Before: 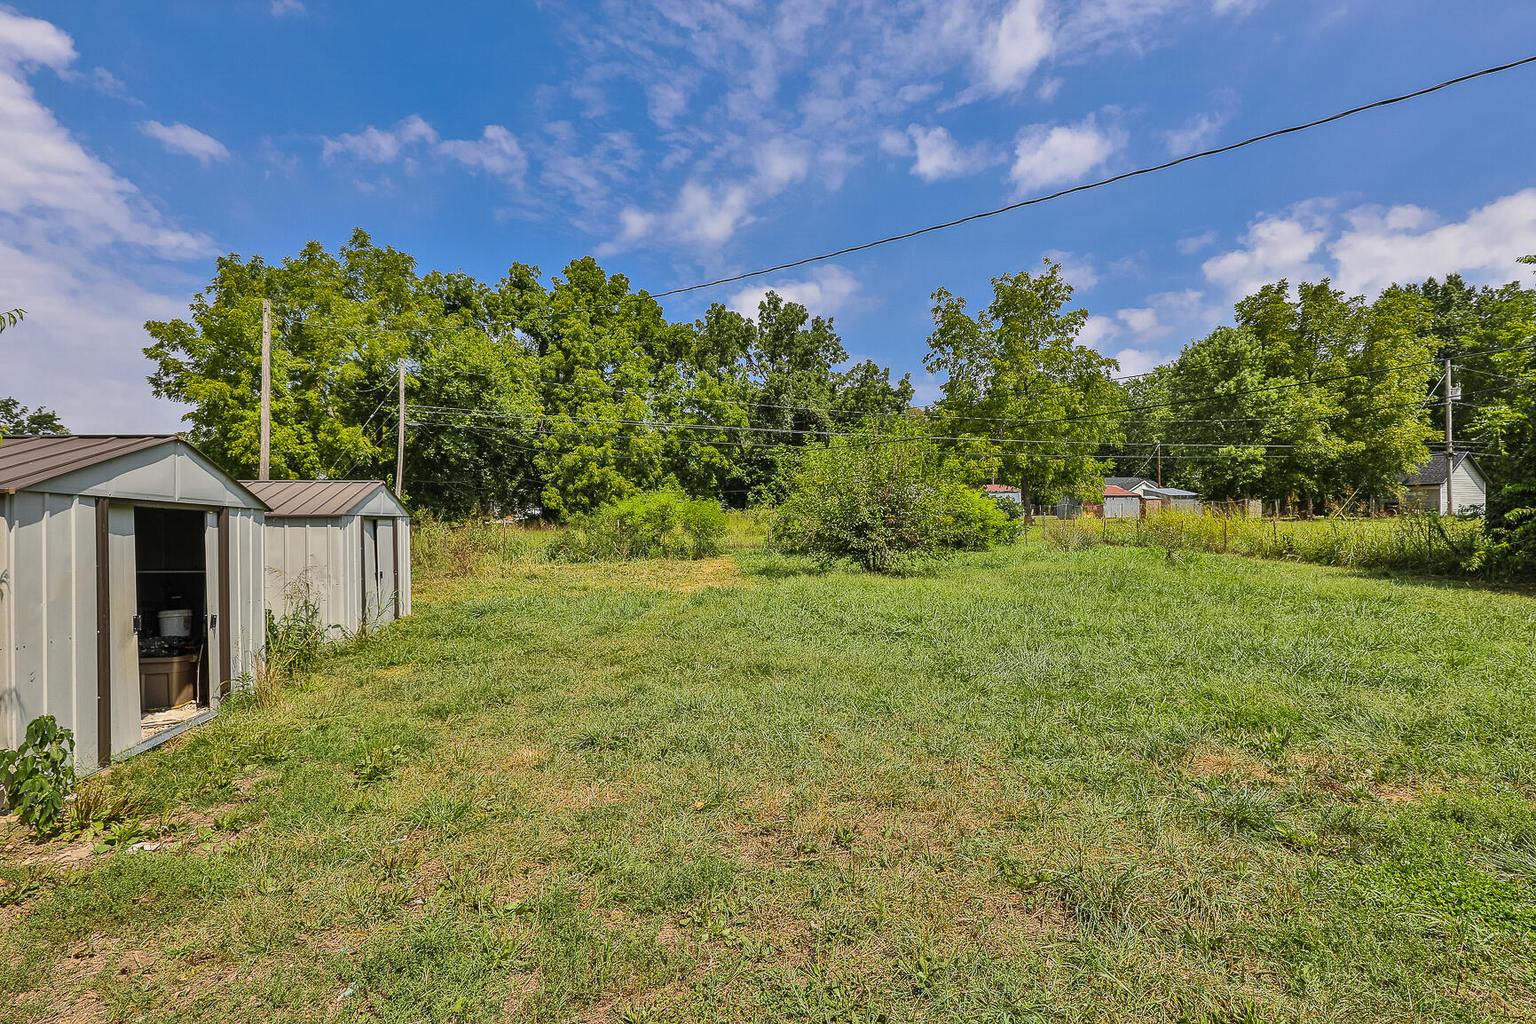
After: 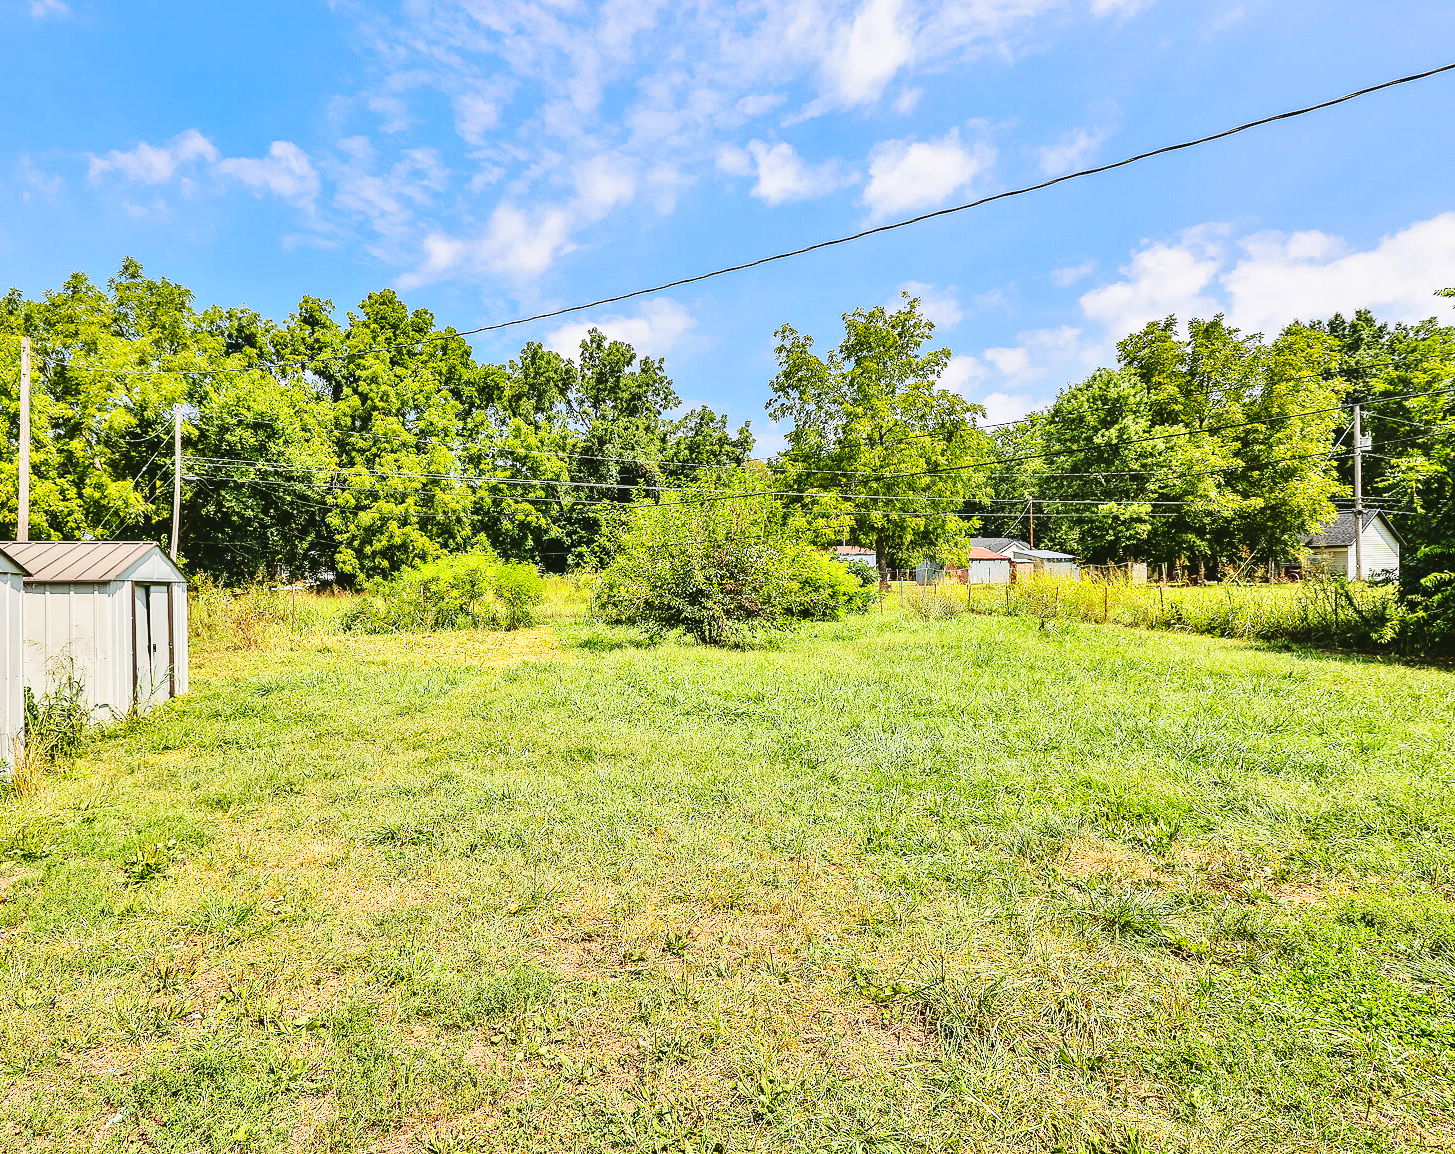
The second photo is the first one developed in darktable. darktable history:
tone curve: curves: ch0 [(0, 0) (0.003, 0.047) (0.011, 0.05) (0.025, 0.053) (0.044, 0.057) (0.069, 0.062) (0.1, 0.084) (0.136, 0.115) (0.177, 0.159) (0.224, 0.216) (0.277, 0.289) (0.335, 0.382) (0.399, 0.474) (0.468, 0.561) (0.543, 0.636) (0.623, 0.705) (0.709, 0.778) (0.801, 0.847) (0.898, 0.916) (1, 1)]
crop: left 15.934%
base curve: curves: ch0 [(0, 0) (0.032, 0.037) (0.105, 0.228) (0.435, 0.76) (0.856, 0.983) (1, 1)], preserve colors none
